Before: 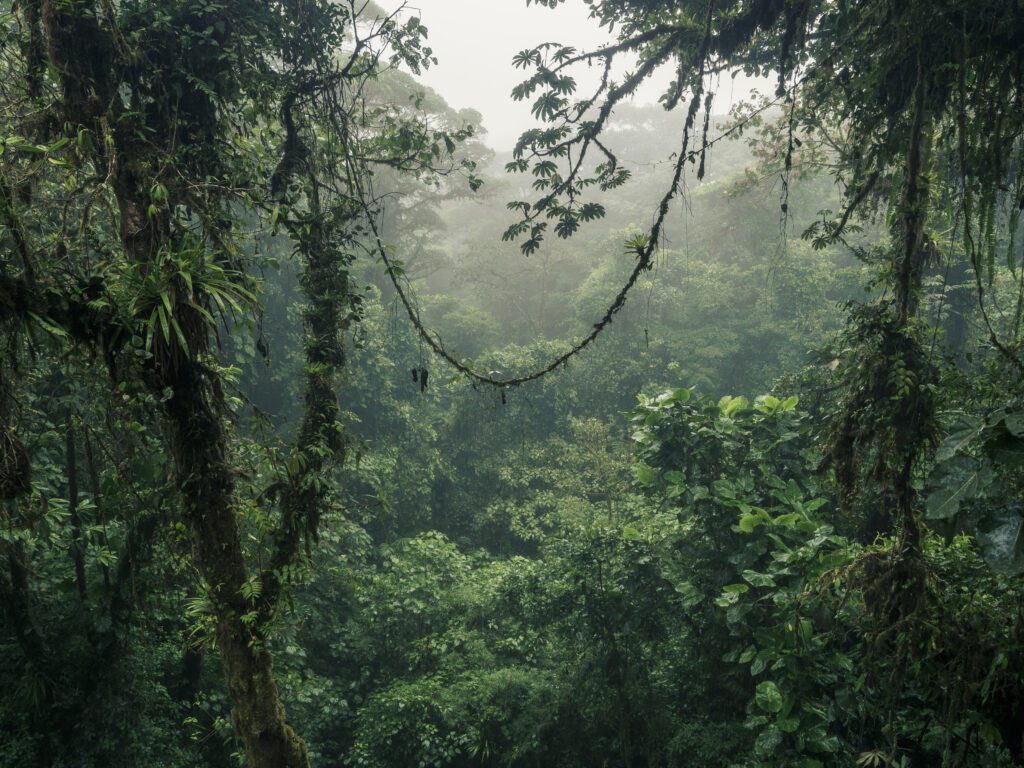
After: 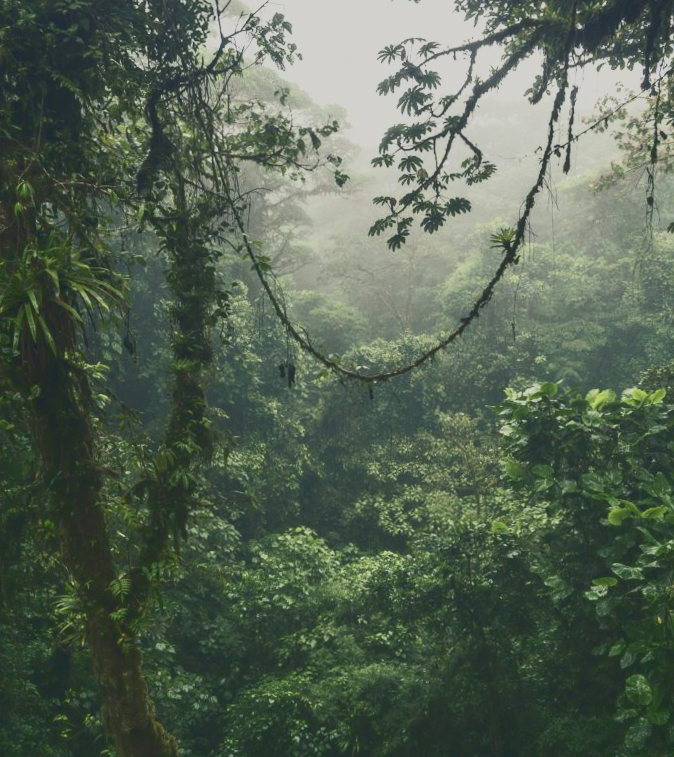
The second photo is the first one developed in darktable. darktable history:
tone curve: curves: ch0 [(0, 0.148) (0.191, 0.225) (0.39, 0.373) (0.669, 0.716) (0.847, 0.818) (1, 0.839)]
rotate and perspective: rotation -0.45°, automatic cropping original format, crop left 0.008, crop right 0.992, crop top 0.012, crop bottom 0.988
crop and rotate: left 12.648%, right 20.685%
